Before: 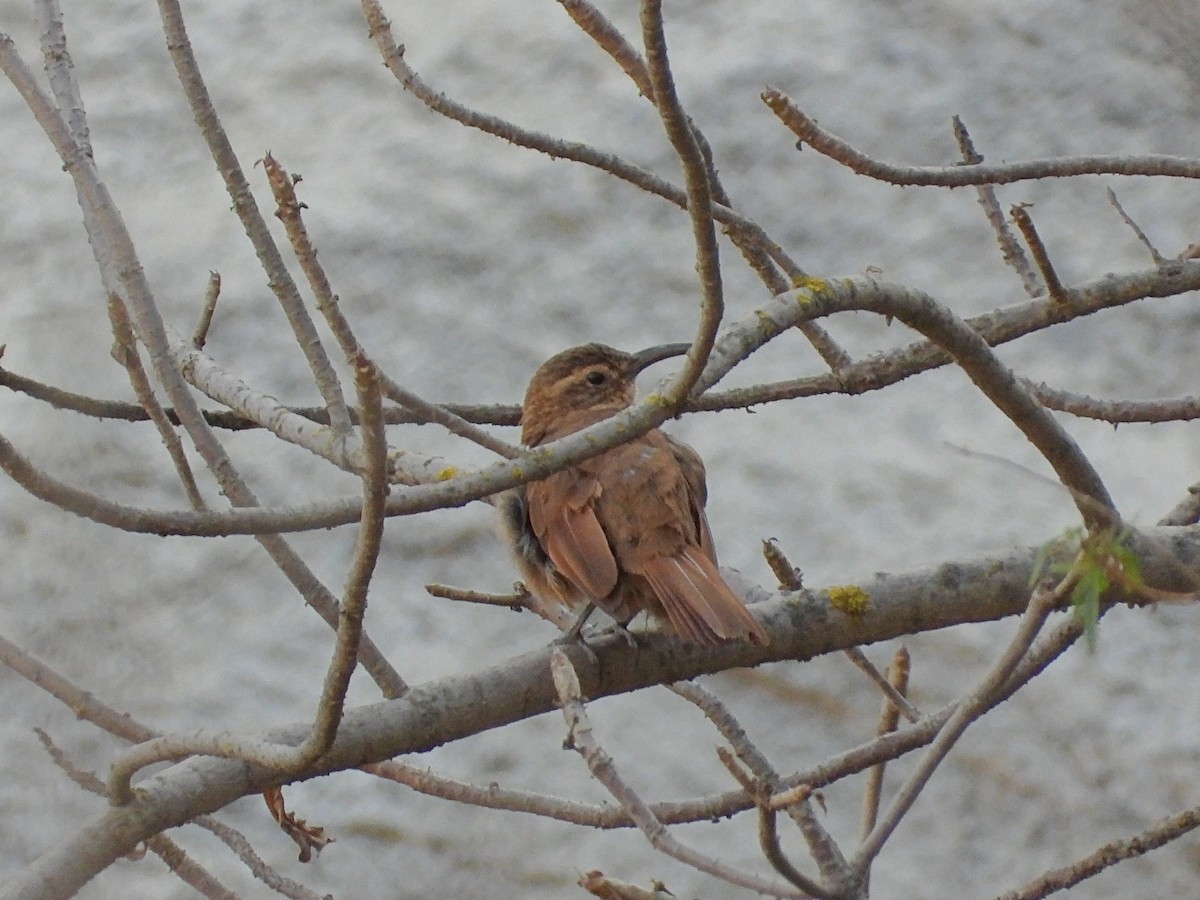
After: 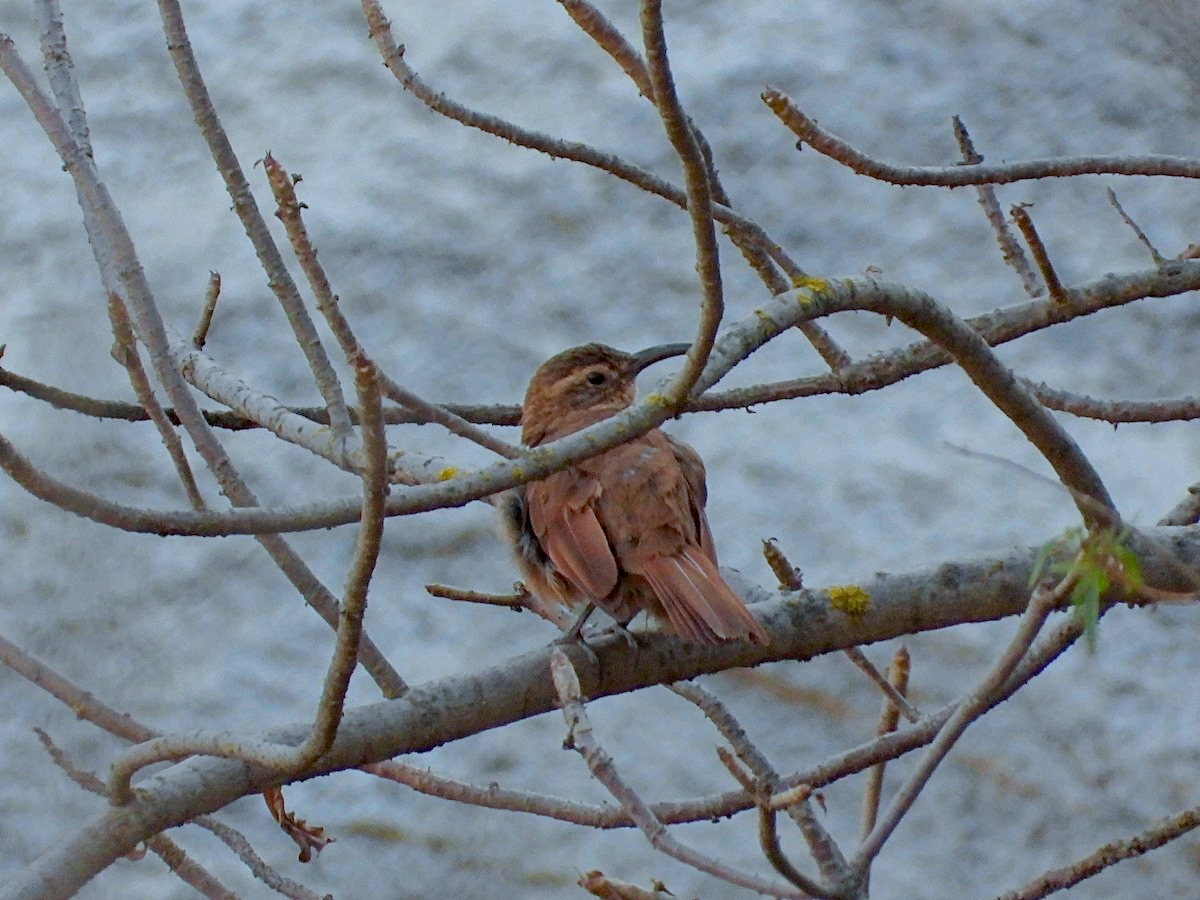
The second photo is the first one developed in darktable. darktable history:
exposure: black level correction 0.009, compensate highlight preservation false
haze removal: compatibility mode true, adaptive false
color calibration: output R [0.972, 0.068, -0.094, 0], output G [-0.178, 1.216, -0.086, 0], output B [0.095, -0.136, 0.98, 0], illuminant custom, x 0.371, y 0.381, temperature 4283.16 K
